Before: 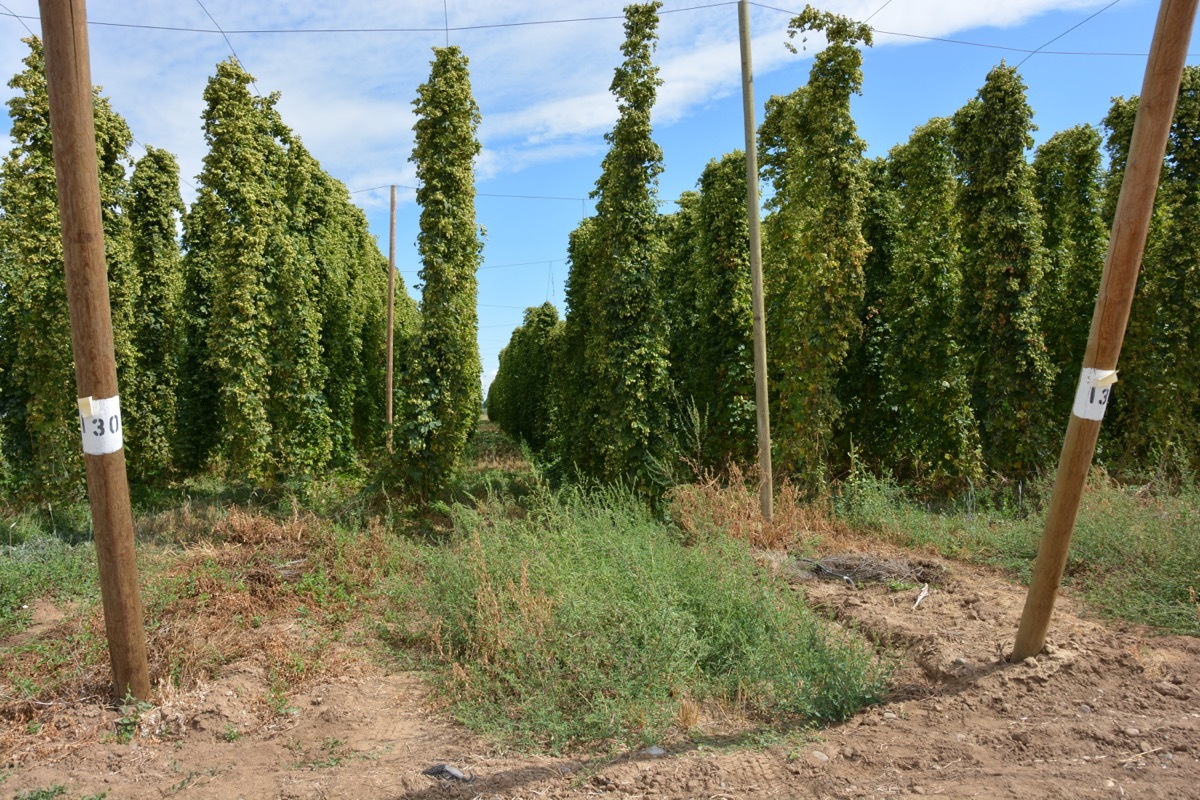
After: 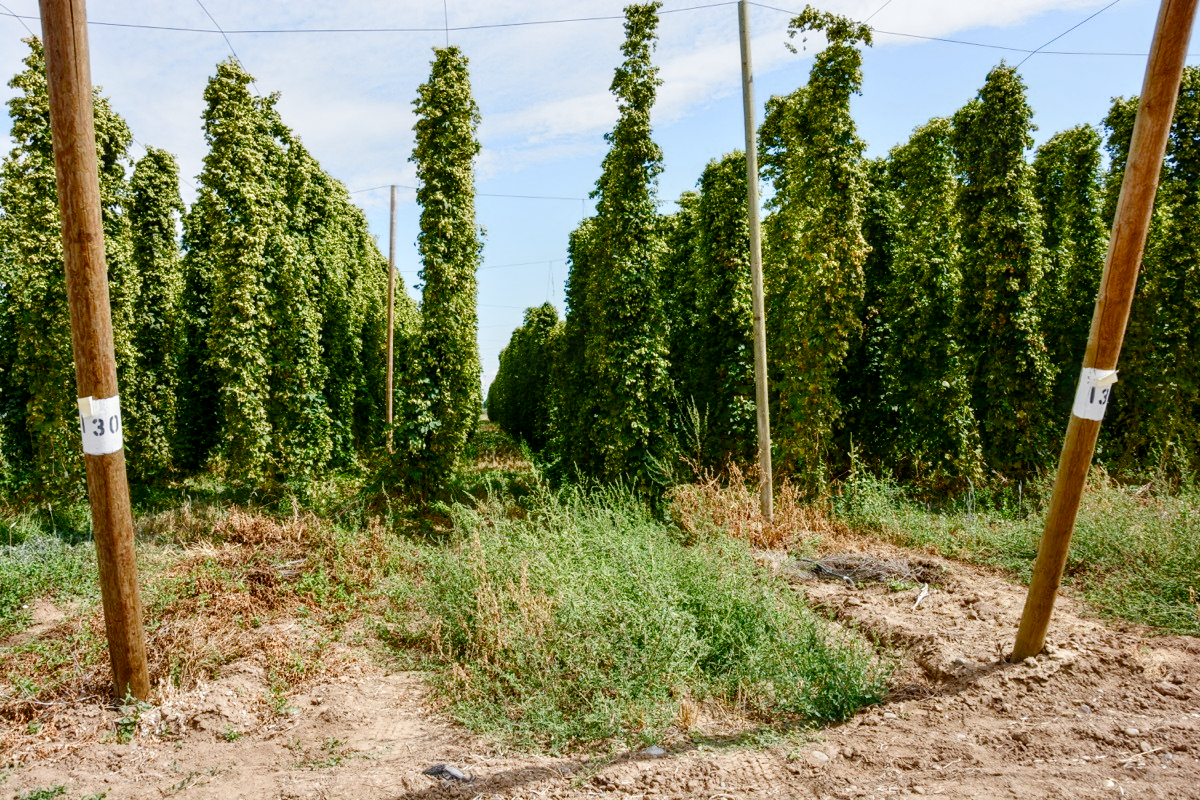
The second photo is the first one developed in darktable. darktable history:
local contrast: on, module defaults
color balance rgb: linear chroma grading › global chroma 0.454%, perceptual saturation grading › global saturation 20%, perceptual saturation grading › highlights -49.991%, perceptual saturation grading › shadows 25.612%, global vibrance 10.346%, saturation formula JzAzBz (2021)
tone curve: curves: ch0 [(0, 0) (0.004, 0.001) (0.133, 0.112) (0.325, 0.362) (0.832, 0.893) (1, 1)], preserve colors none
